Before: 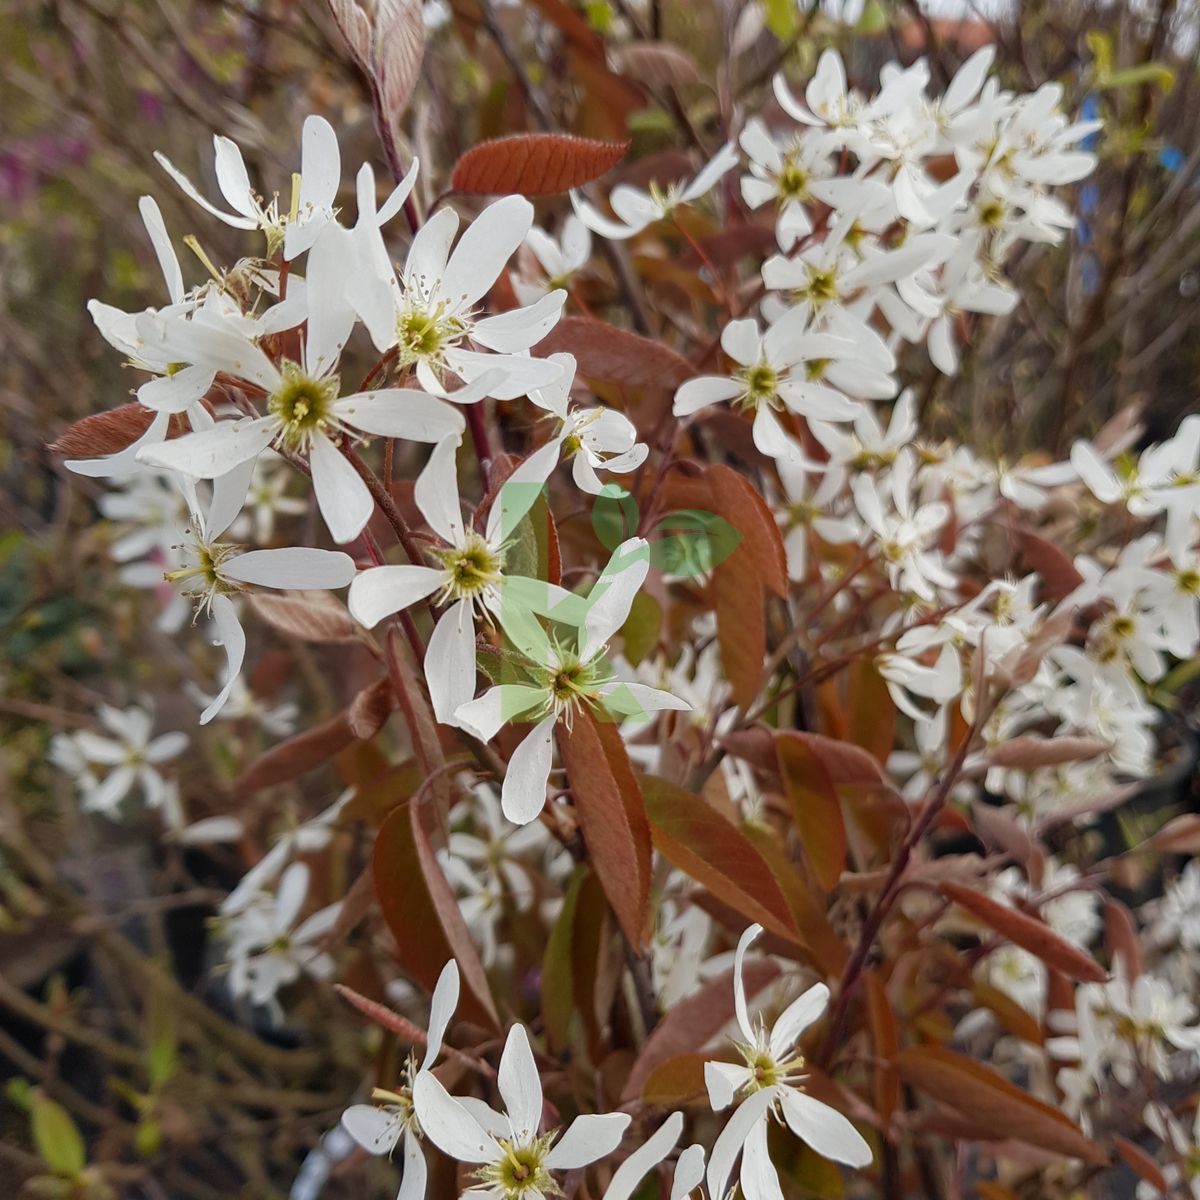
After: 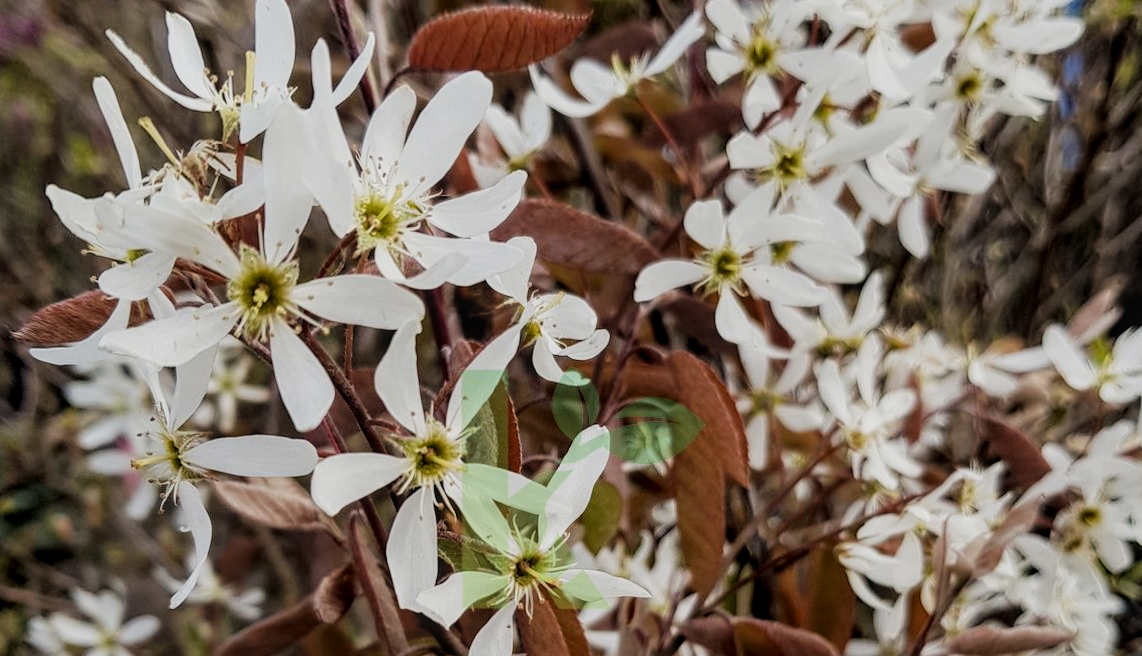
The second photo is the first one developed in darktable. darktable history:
crop and rotate: top 10.605%, bottom 33.274%
rotate and perspective: rotation 0.074°, lens shift (vertical) 0.096, lens shift (horizontal) -0.041, crop left 0.043, crop right 0.952, crop top 0.024, crop bottom 0.979
filmic rgb: black relative exposure -5 EV, hardness 2.88, contrast 1.3, highlights saturation mix -30%
local contrast: on, module defaults
